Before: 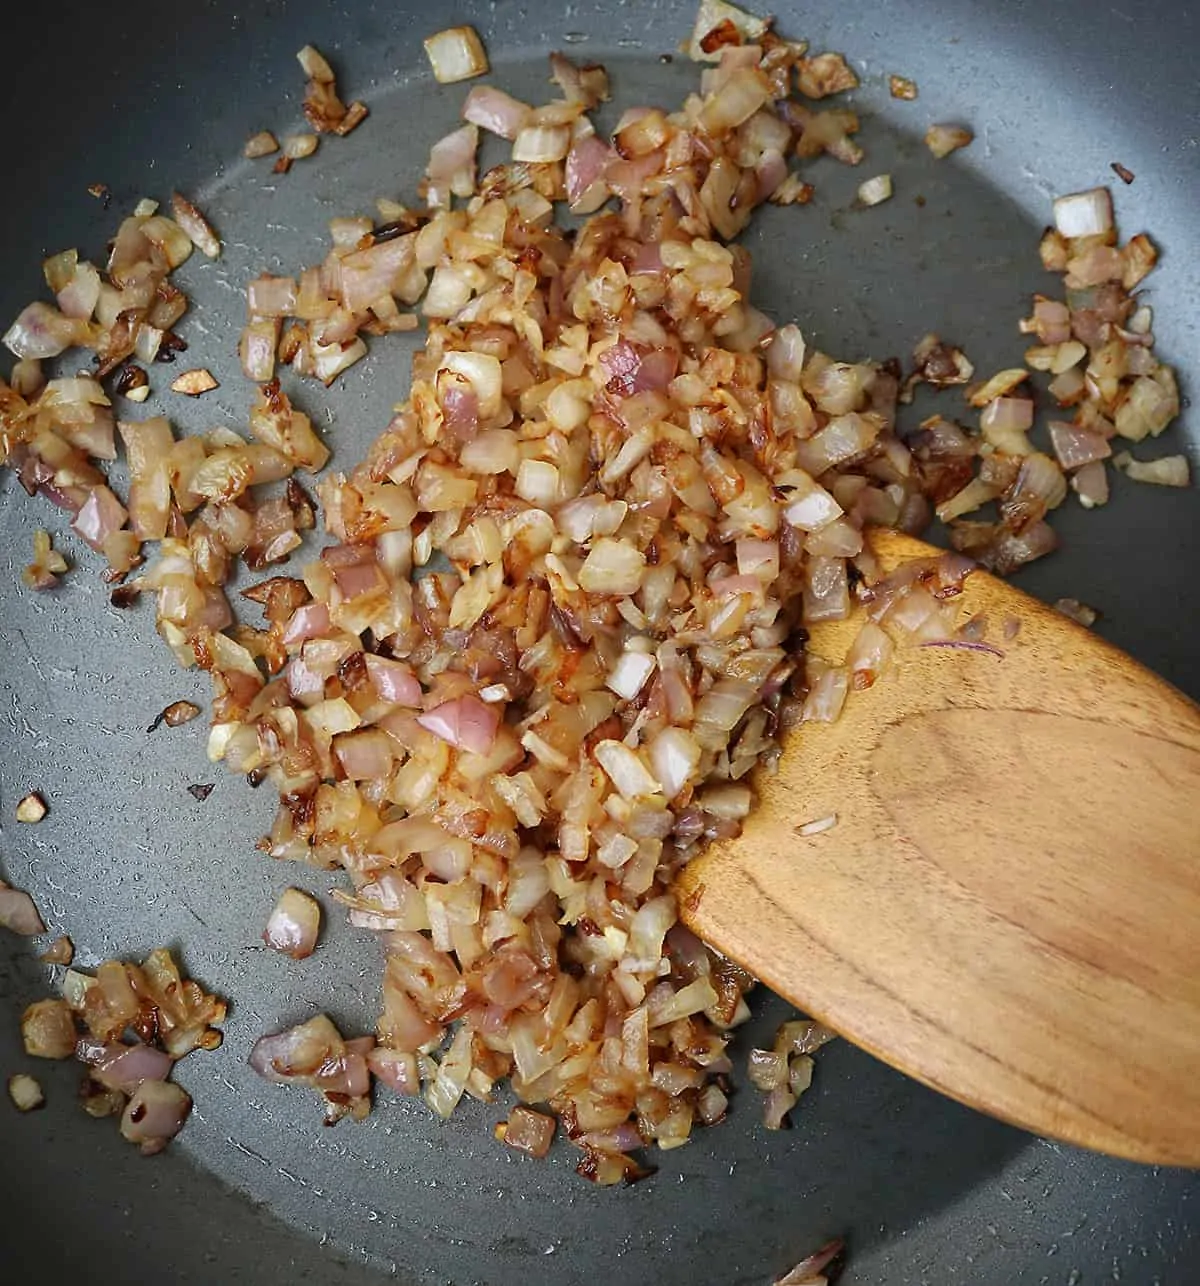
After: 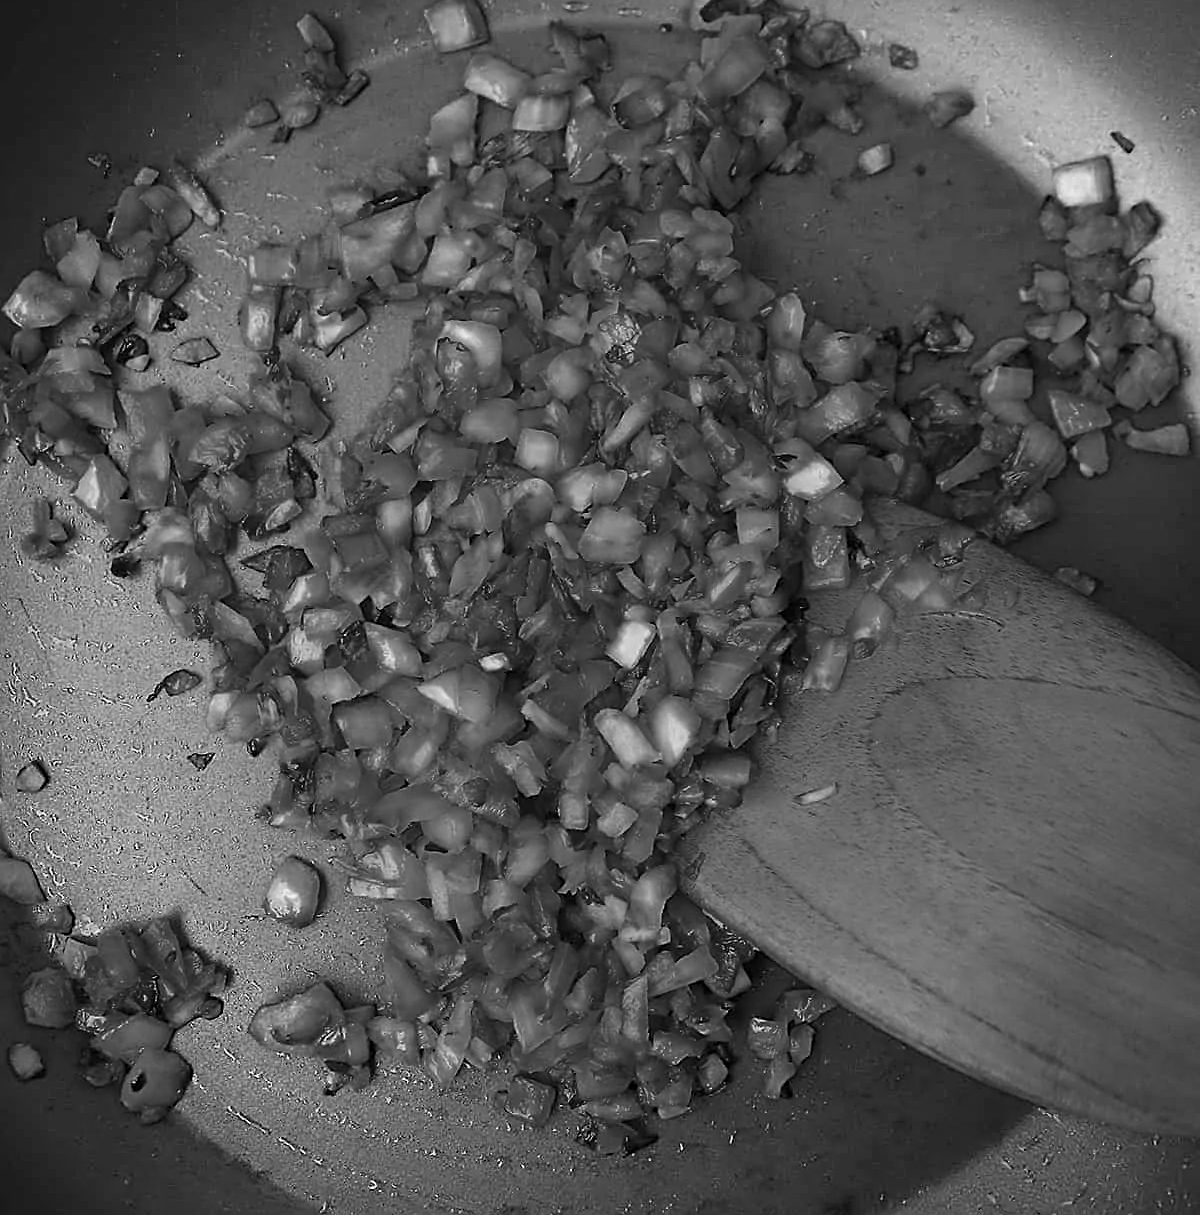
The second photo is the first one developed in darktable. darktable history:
white balance: red 1.009, blue 0.985
monochrome: a 32, b 64, size 2.3
shadows and highlights: shadows 20.55, highlights -20.99, soften with gaussian
crop and rotate: top 2.479%, bottom 3.018%
color zones: curves: ch0 [(0.287, 0.048) (0.493, 0.484) (0.737, 0.816)]; ch1 [(0, 0) (0.143, 0) (0.286, 0) (0.429, 0) (0.571, 0) (0.714, 0) (0.857, 0)]
exposure: exposure -0.153 EV, compensate highlight preservation false
sharpen: on, module defaults
